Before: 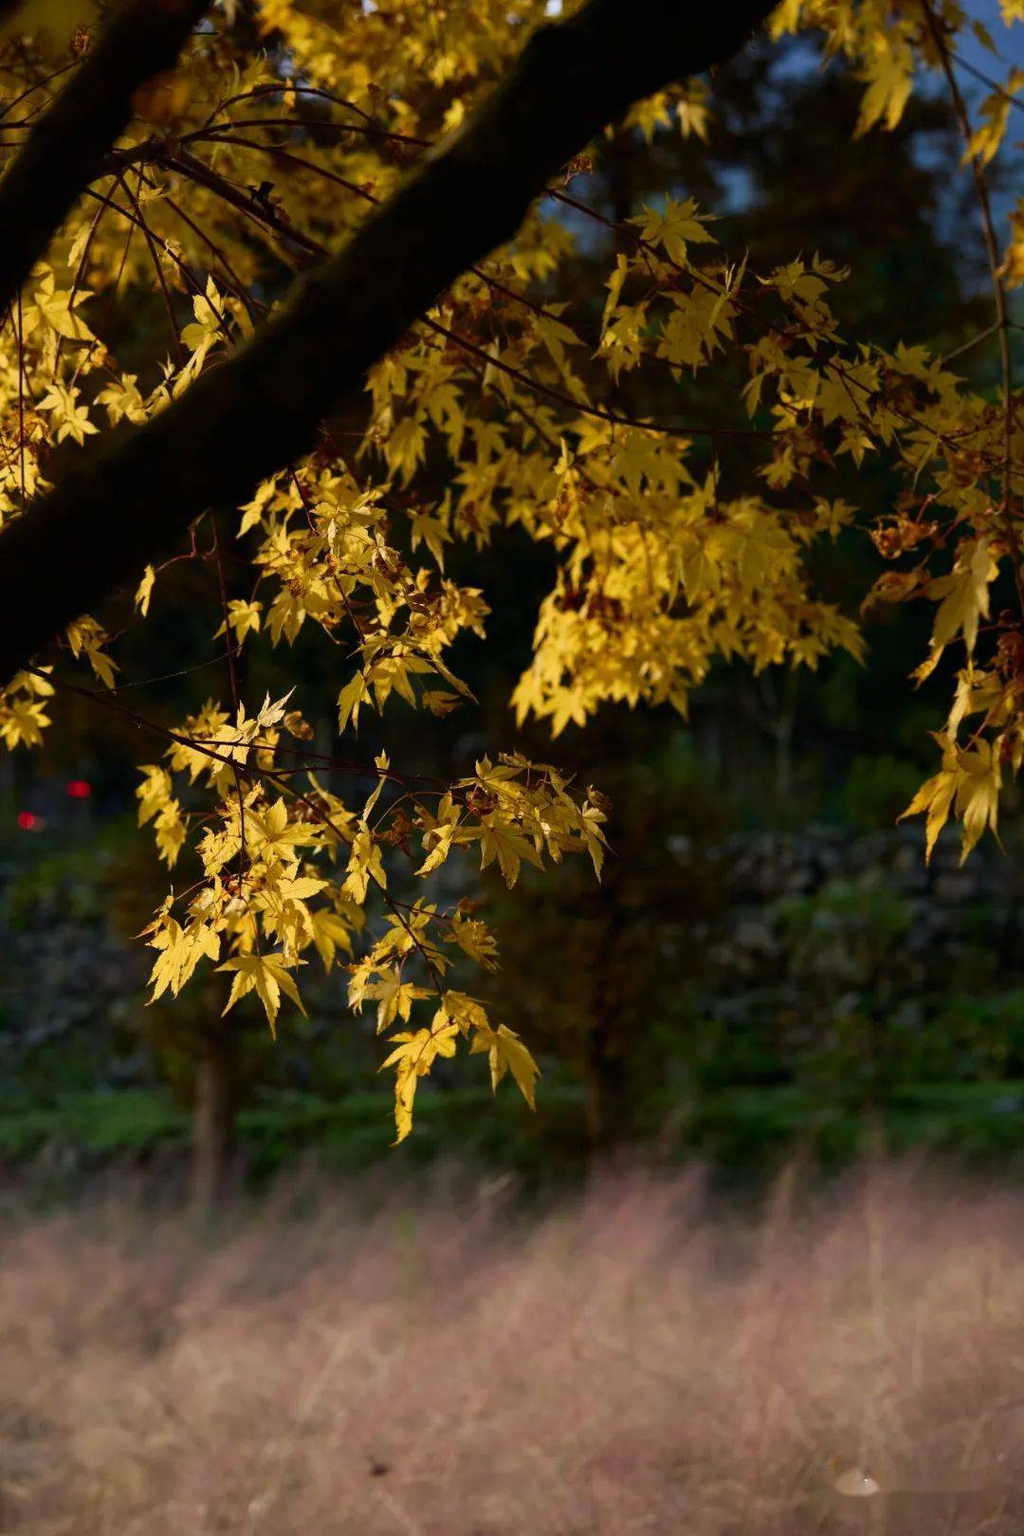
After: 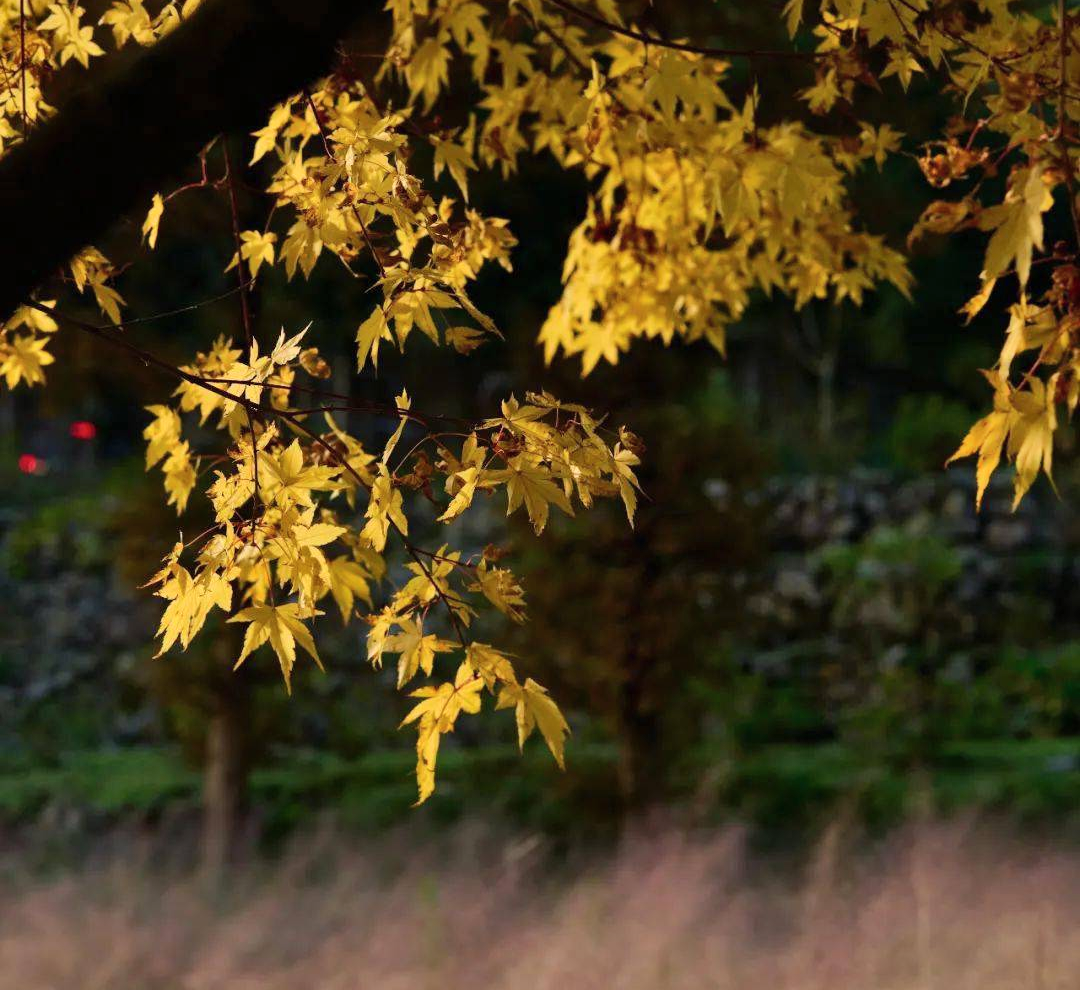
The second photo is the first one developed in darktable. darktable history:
shadows and highlights: radius 119.29, shadows 42.59, highlights -61.78, soften with gaussian
crop and rotate: top 24.866%, bottom 13.963%
